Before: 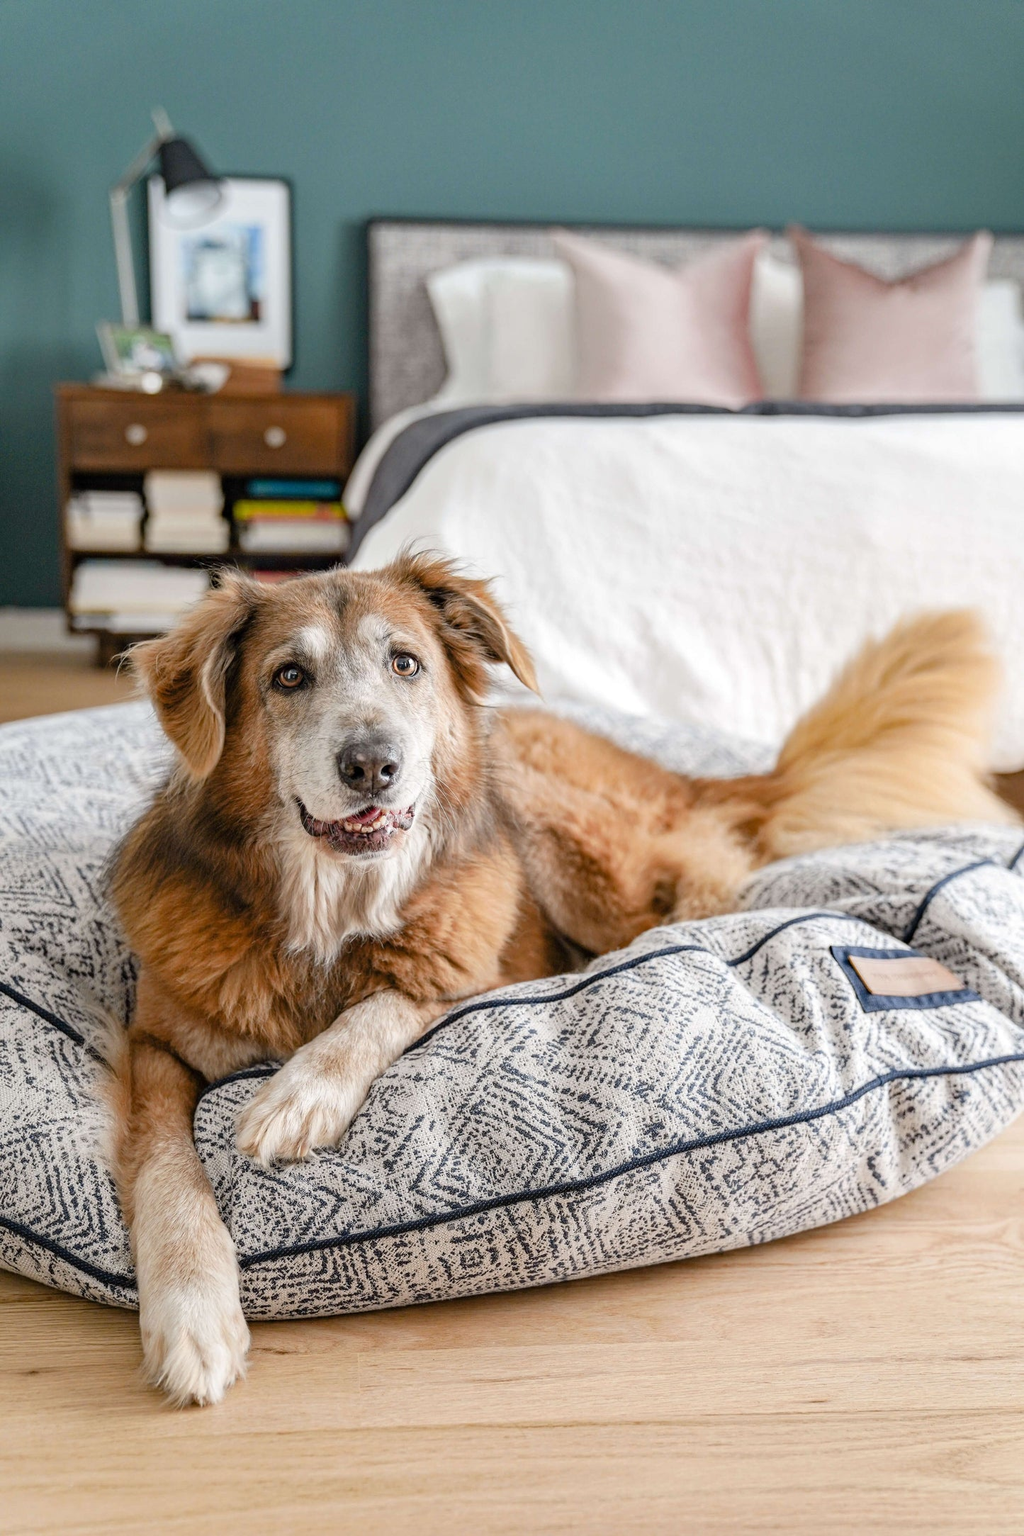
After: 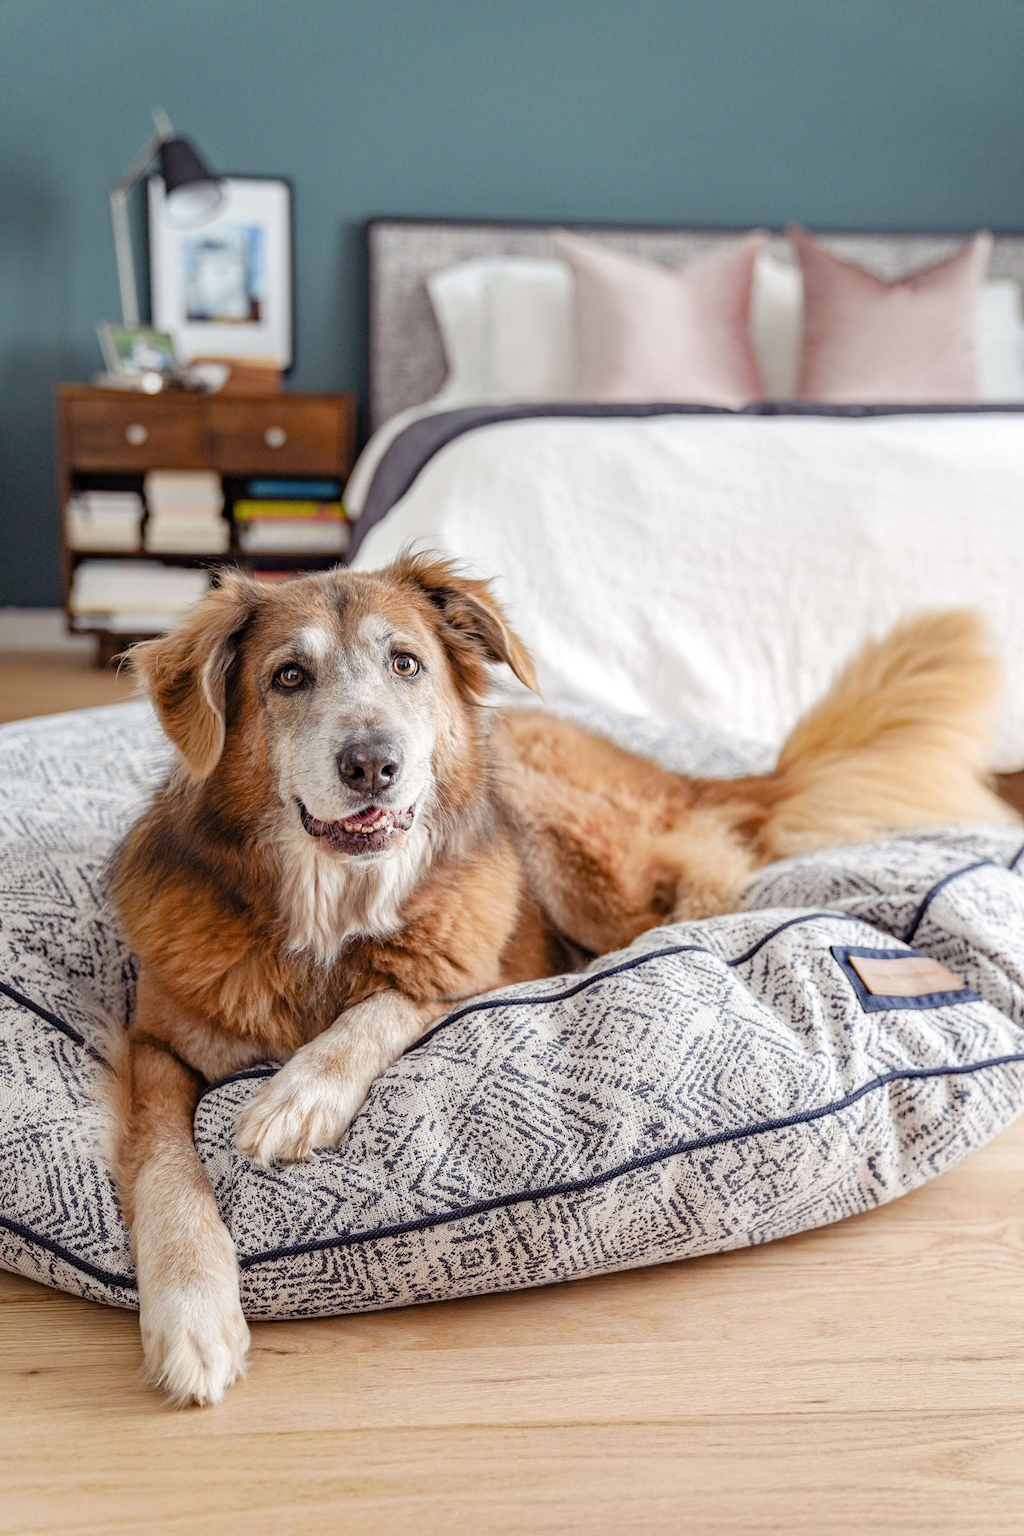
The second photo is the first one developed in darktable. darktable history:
color balance rgb: shadows lift › chroma 6.077%, shadows lift › hue 304.94°, perceptual saturation grading › global saturation -0.125%
